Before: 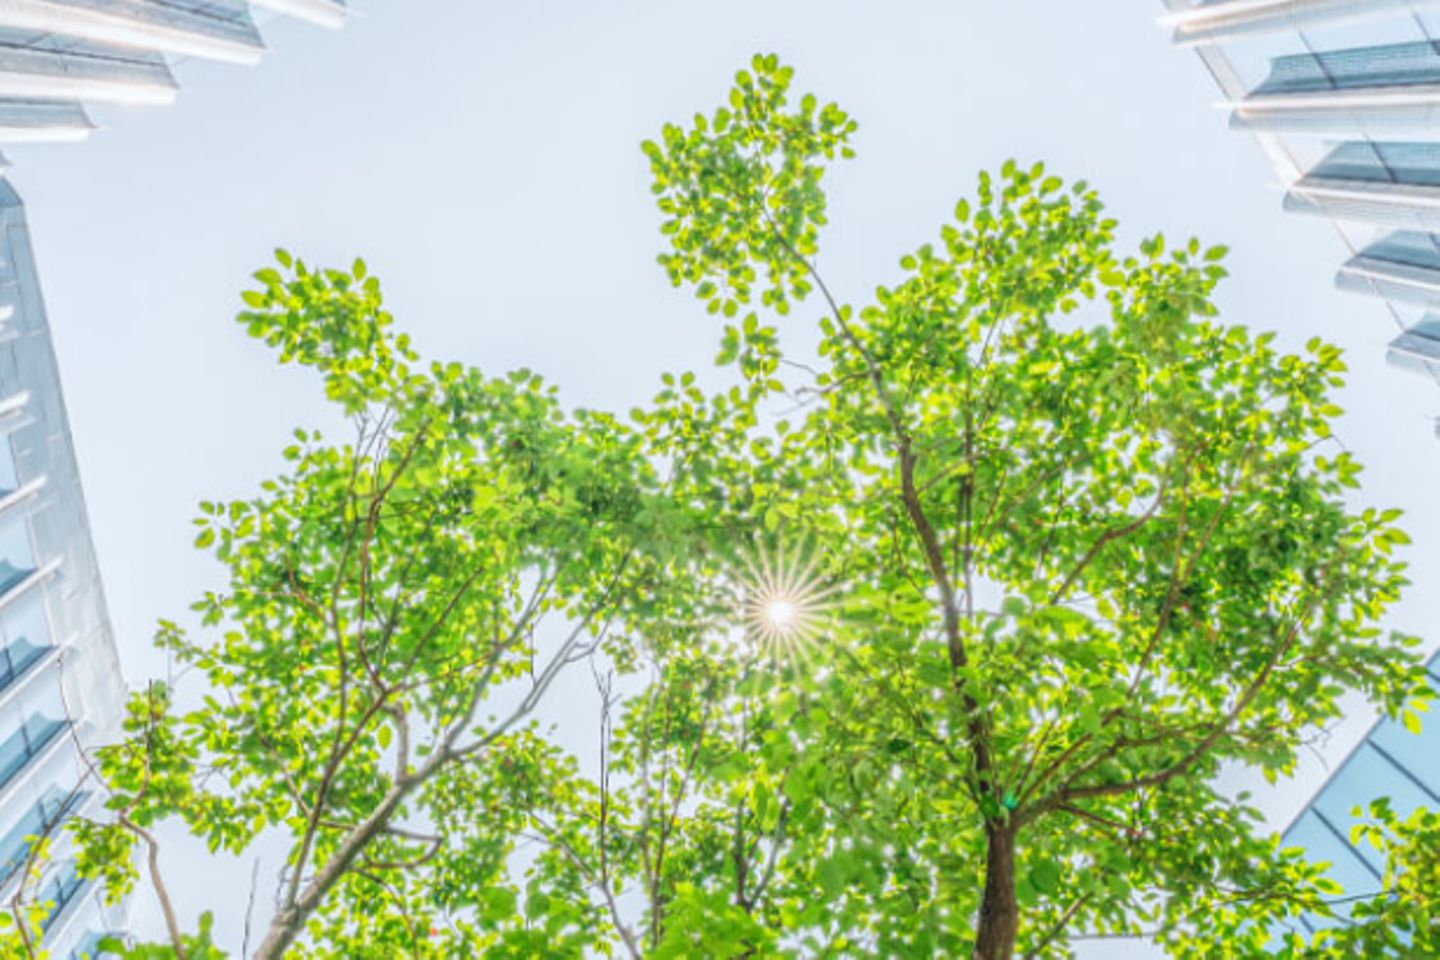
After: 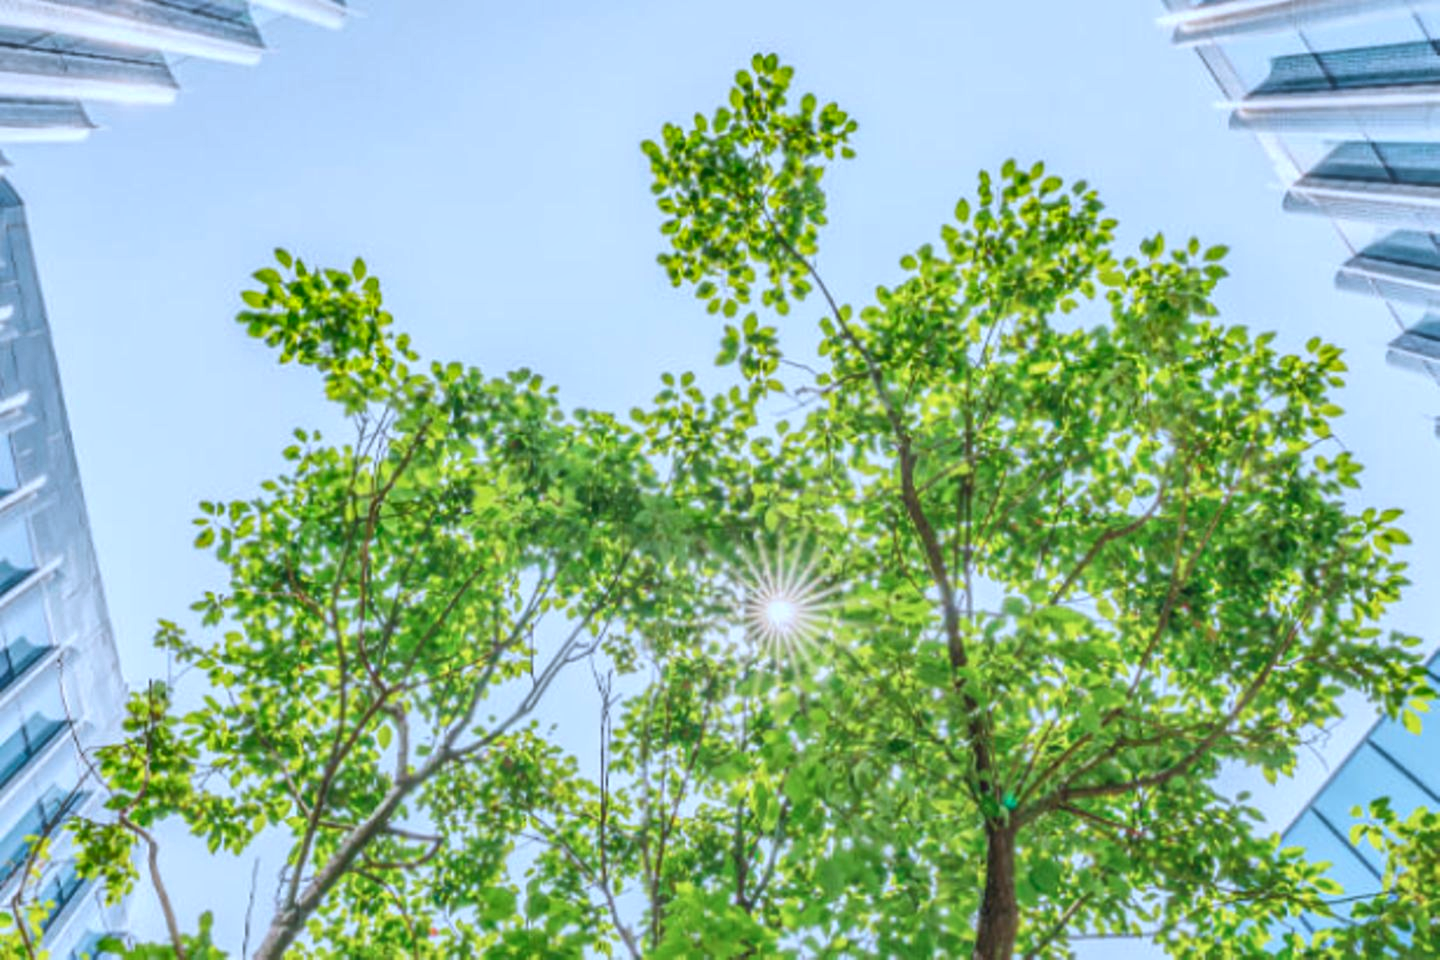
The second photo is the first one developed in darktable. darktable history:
color correction: highlights a* -2.05, highlights b* -18.45
exposure: compensate exposure bias true, compensate highlight preservation false
shadows and highlights: soften with gaussian
